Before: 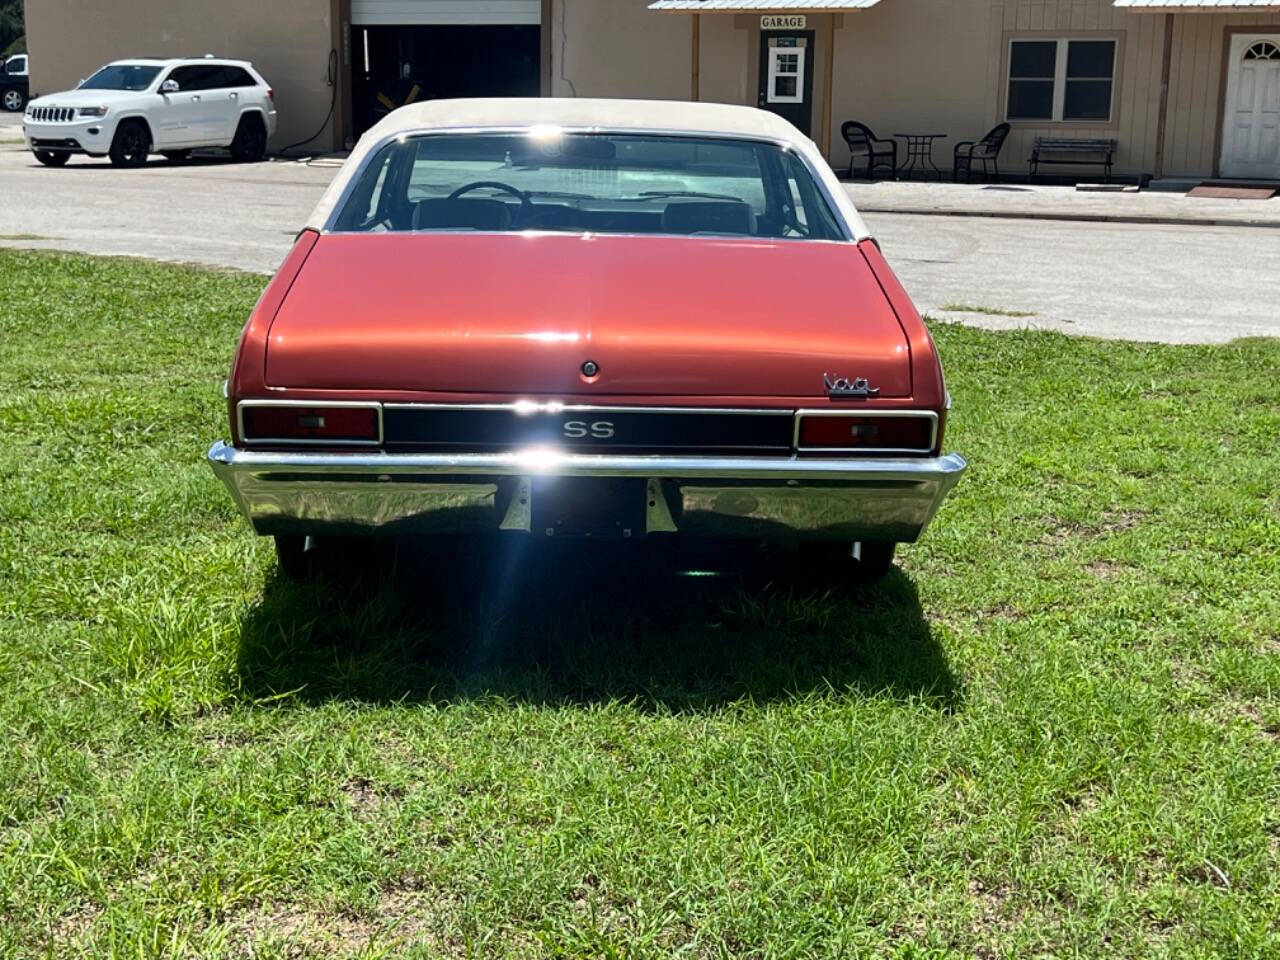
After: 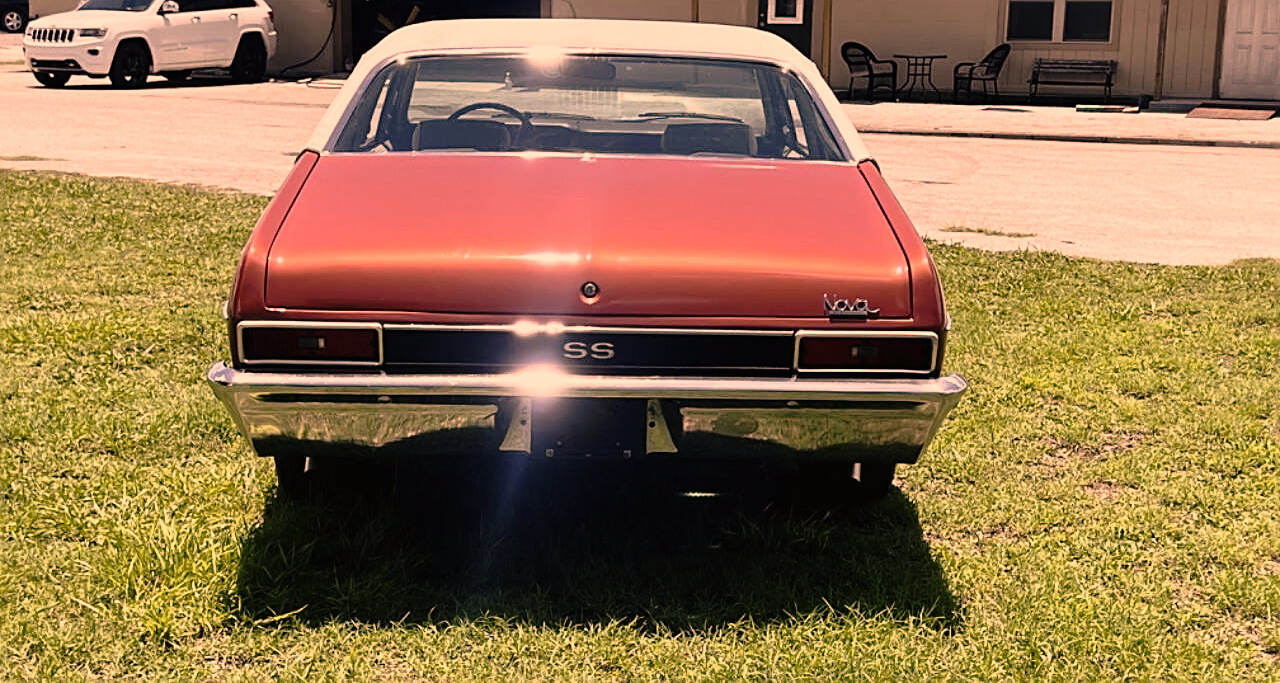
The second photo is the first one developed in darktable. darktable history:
crop and rotate: top 8.247%, bottom 20.571%
sharpen: on, module defaults
tone curve: curves: ch0 [(0, 0.009) (0.105, 0.08) (0.195, 0.18) (0.283, 0.316) (0.384, 0.434) (0.485, 0.531) (0.638, 0.69) (0.81, 0.872) (1, 0.977)]; ch1 [(0, 0) (0.161, 0.092) (0.35, 0.33) (0.379, 0.401) (0.456, 0.469) (0.502, 0.5) (0.525, 0.514) (0.586, 0.617) (0.635, 0.655) (1, 1)]; ch2 [(0, 0) (0.371, 0.362) (0.437, 0.437) (0.48, 0.49) (0.53, 0.515) (0.56, 0.571) (0.622, 0.606) (1, 1)], preserve colors none
color correction: highlights a* 39.47, highlights b* 39.92, saturation 0.687
